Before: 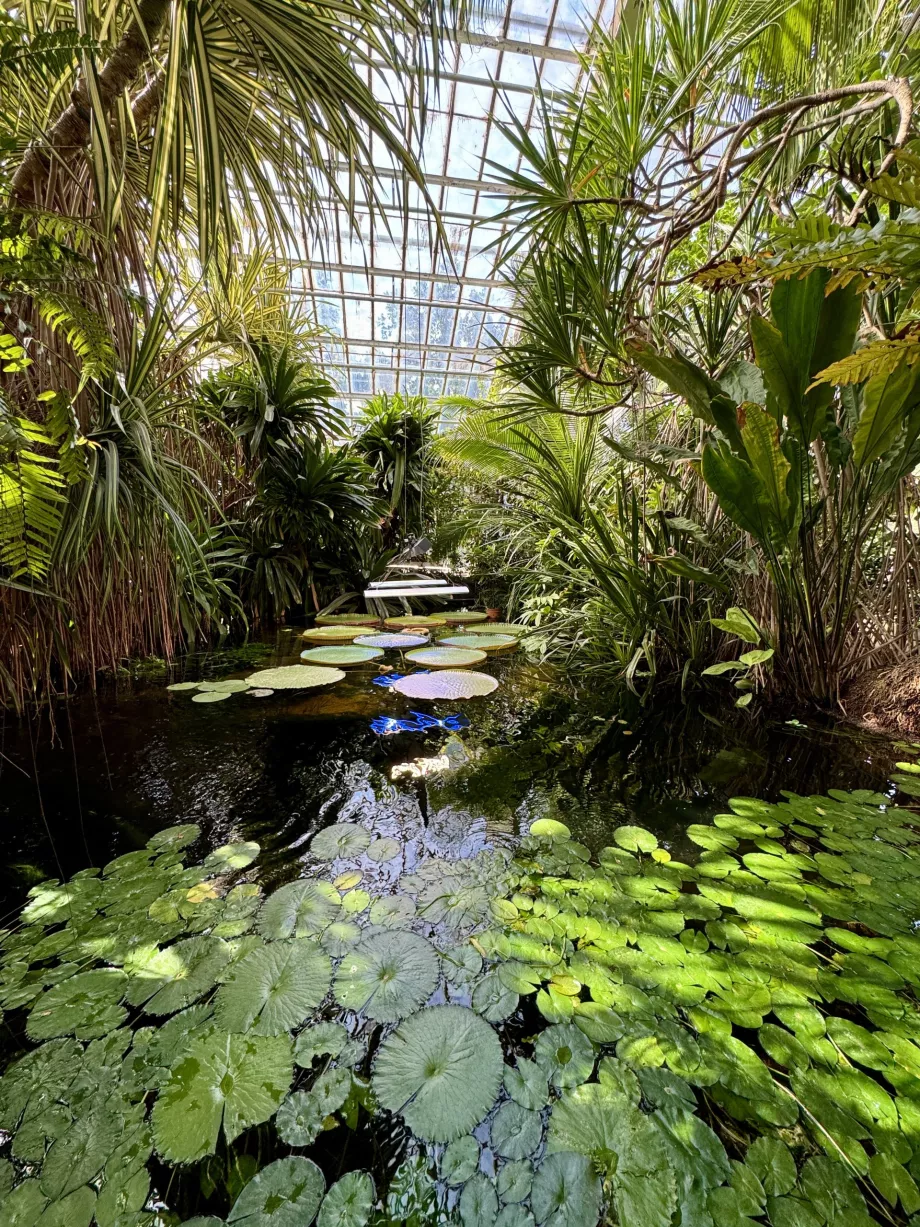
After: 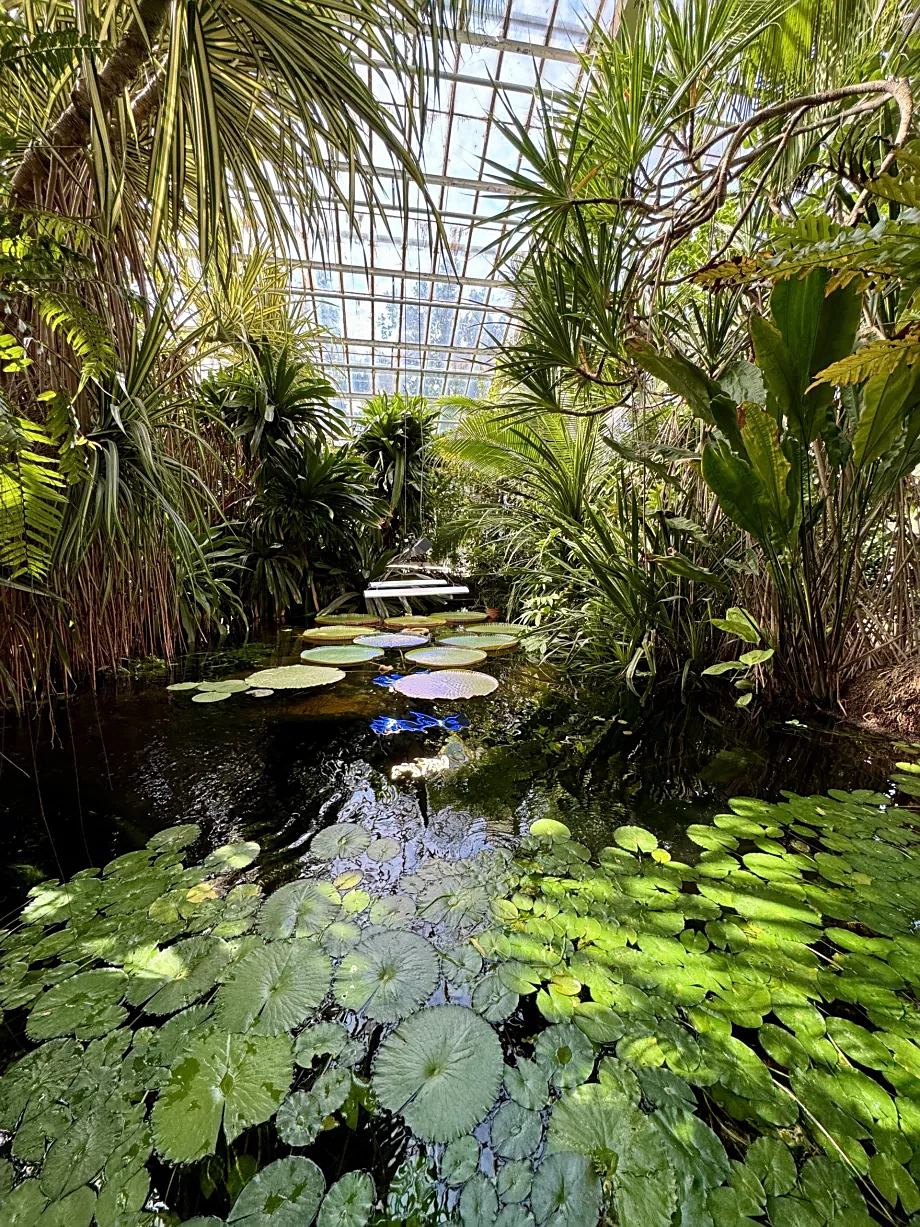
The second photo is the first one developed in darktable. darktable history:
sharpen: radius 1.851, amount 0.412, threshold 1.456
